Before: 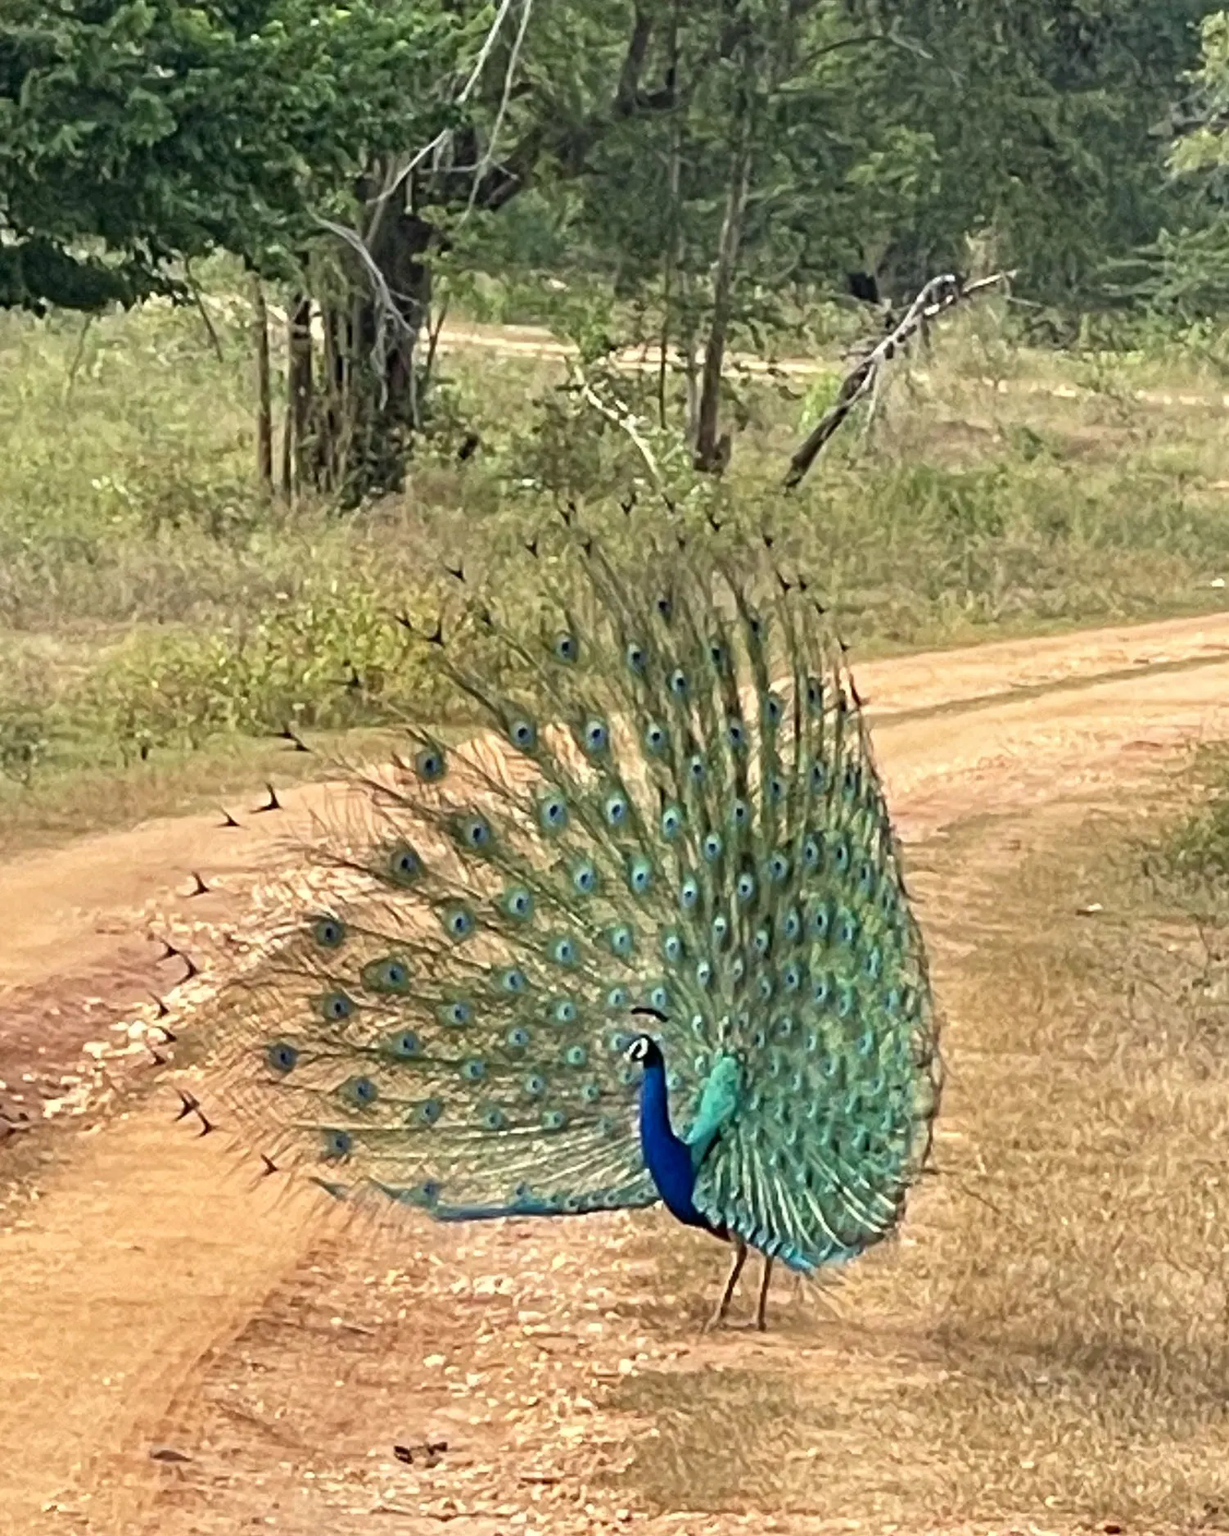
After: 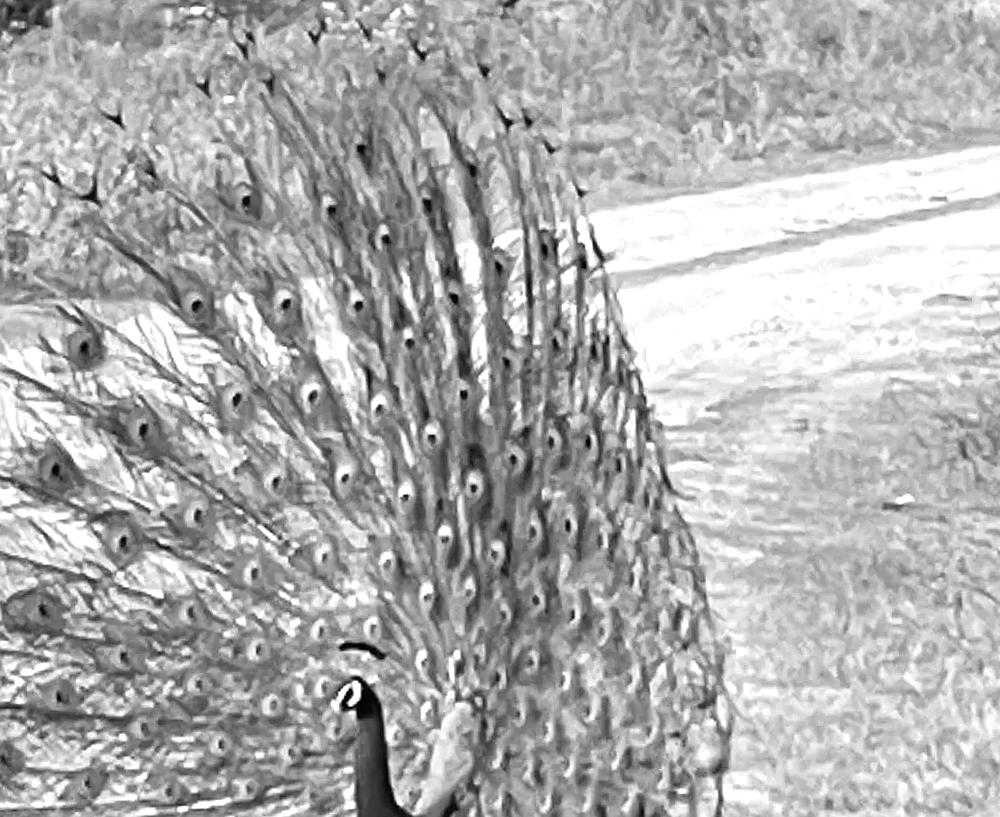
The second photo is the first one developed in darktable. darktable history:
rotate and perspective: rotation -1.68°, lens shift (vertical) -0.146, crop left 0.049, crop right 0.912, crop top 0.032, crop bottom 0.96
crop and rotate: left 27.938%, top 27.046%, bottom 27.046%
exposure: black level correction 0, exposure 0.6 EV, compensate exposure bias true, compensate highlight preservation false
sharpen: radius 0.969, amount 0.604
monochrome: on, module defaults
